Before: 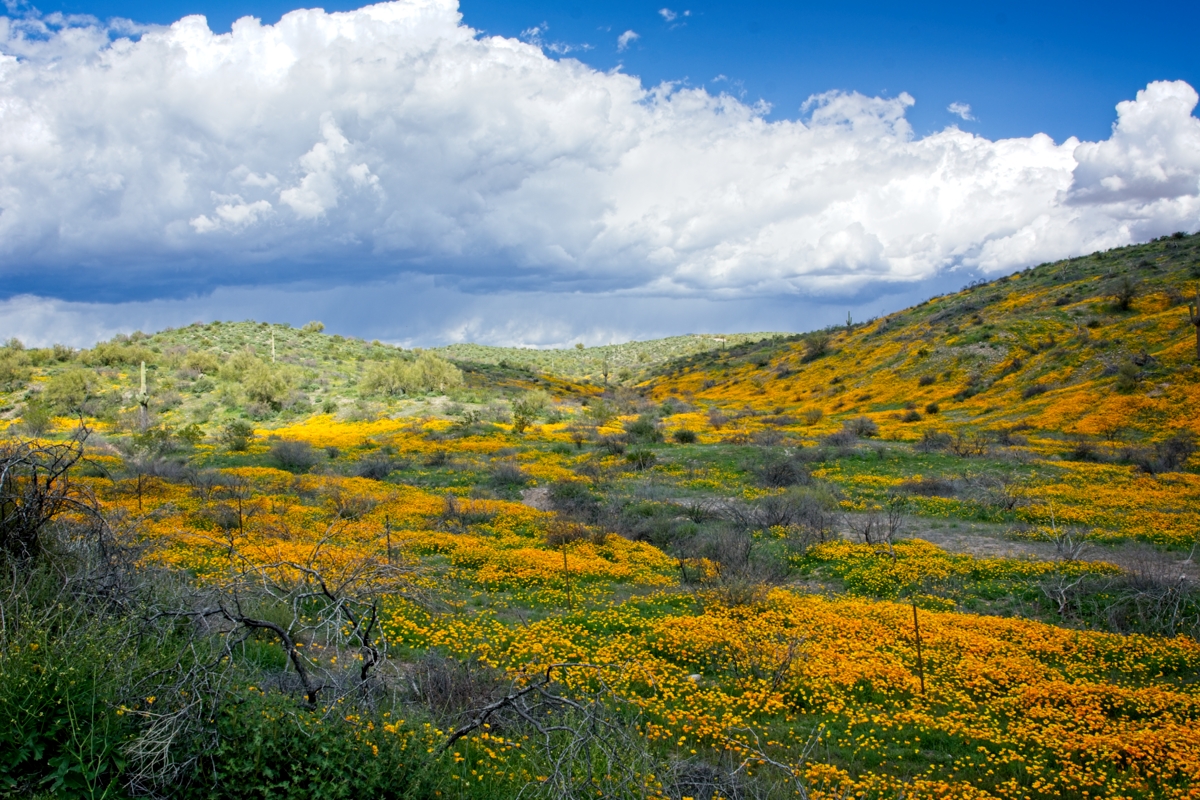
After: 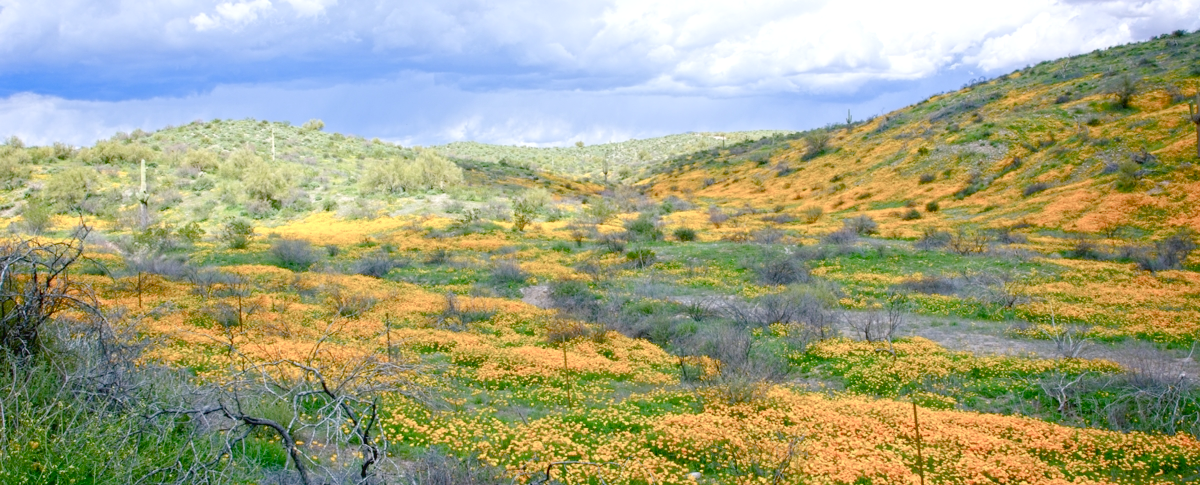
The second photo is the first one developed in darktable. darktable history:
crop and rotate: top 25.357%, bottom 13.942%
white balance: red 0.984, blue 1.059
color balance rgb: shadows lift › chroma 1%, shadows lift › hue 113°, highlights gain › chroma 0.2%, highlights gain › hue 333°, perceptual saturation grading › global saturation 20%, perceptual saturation grading › highlights -50%, perceptual saturation grading › shadows 25%, contrast -30%
exposure: black level correction 0, exposure 1.388 EV, compensate exposure bias true, compensate highlight preservation false
